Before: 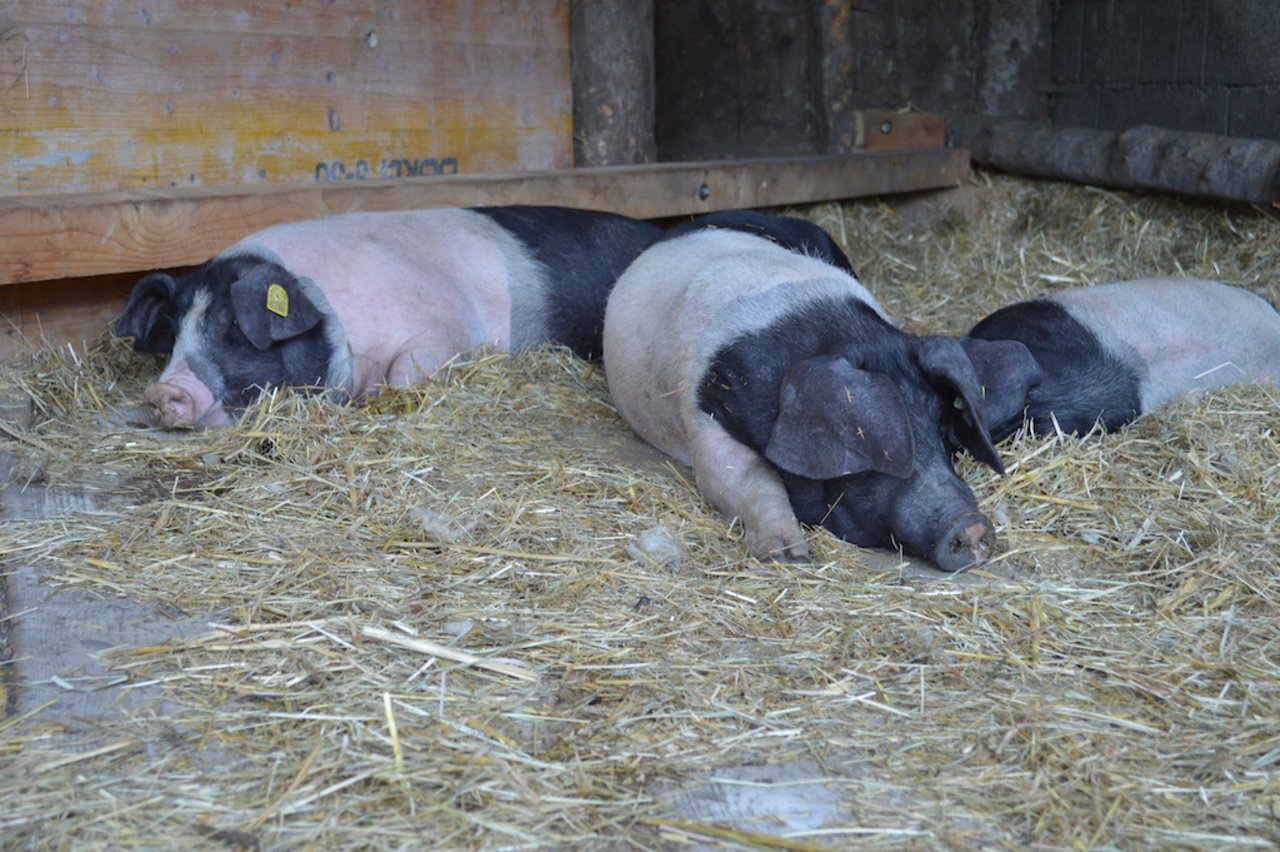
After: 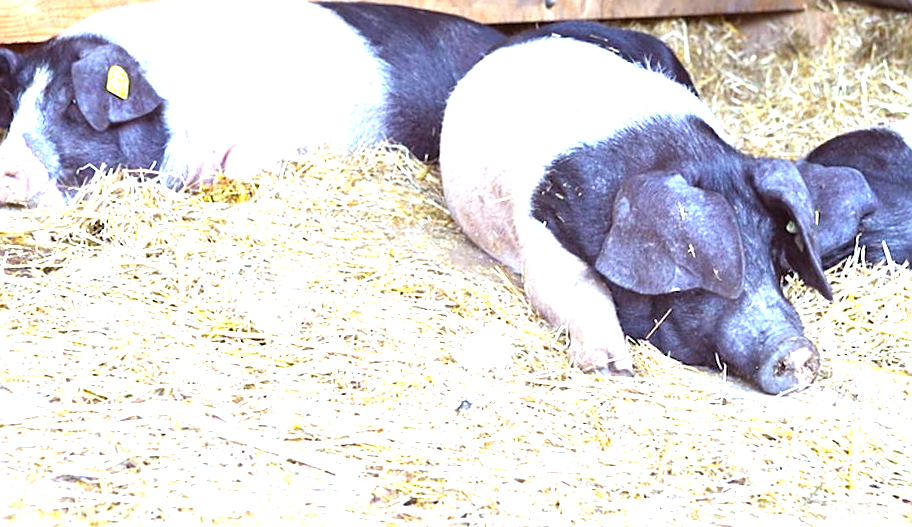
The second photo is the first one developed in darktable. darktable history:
crop and rotate: angle -3.52°, left 9.863%, top 20.648%, right 12.434%, bottom 11.886%
sharpen: on, module defaults
tone equalizer: -8 EV -0.443 EV, -7 EV -0.362 EV, -6 EV -0.357 EV, -5 EV -0.259 EV, -3 EV 0.242 EV, -2 EV 0.359 EV, -1 EV 0.389 EV, +0 EV 0.445 EV
color balance rgb: power › chroma 1.526%, power › hue 26.1°, linear chroma grading › global chroma 5.933%, perceptual saturation grading › global saturation 25.518%, perceptual brilliance grading › global brilliance 20.429%
exposure: black level correction 0, exposure 1.2 EV, compensate highlight preservation false
